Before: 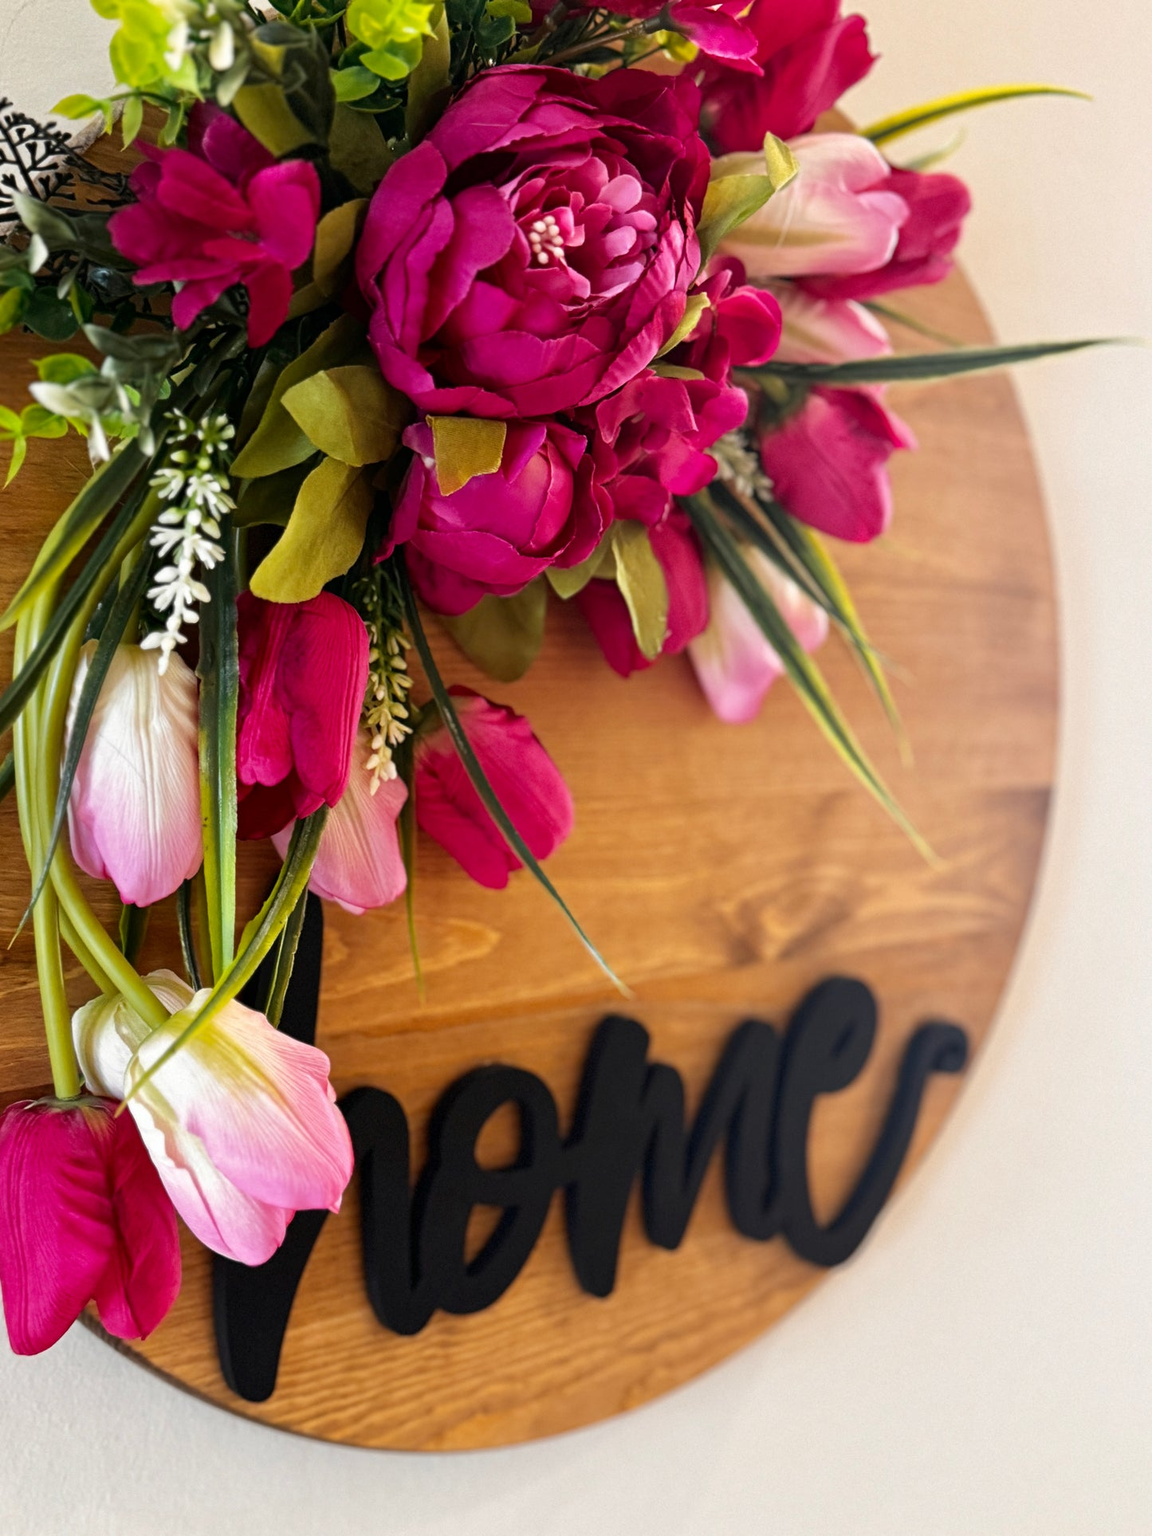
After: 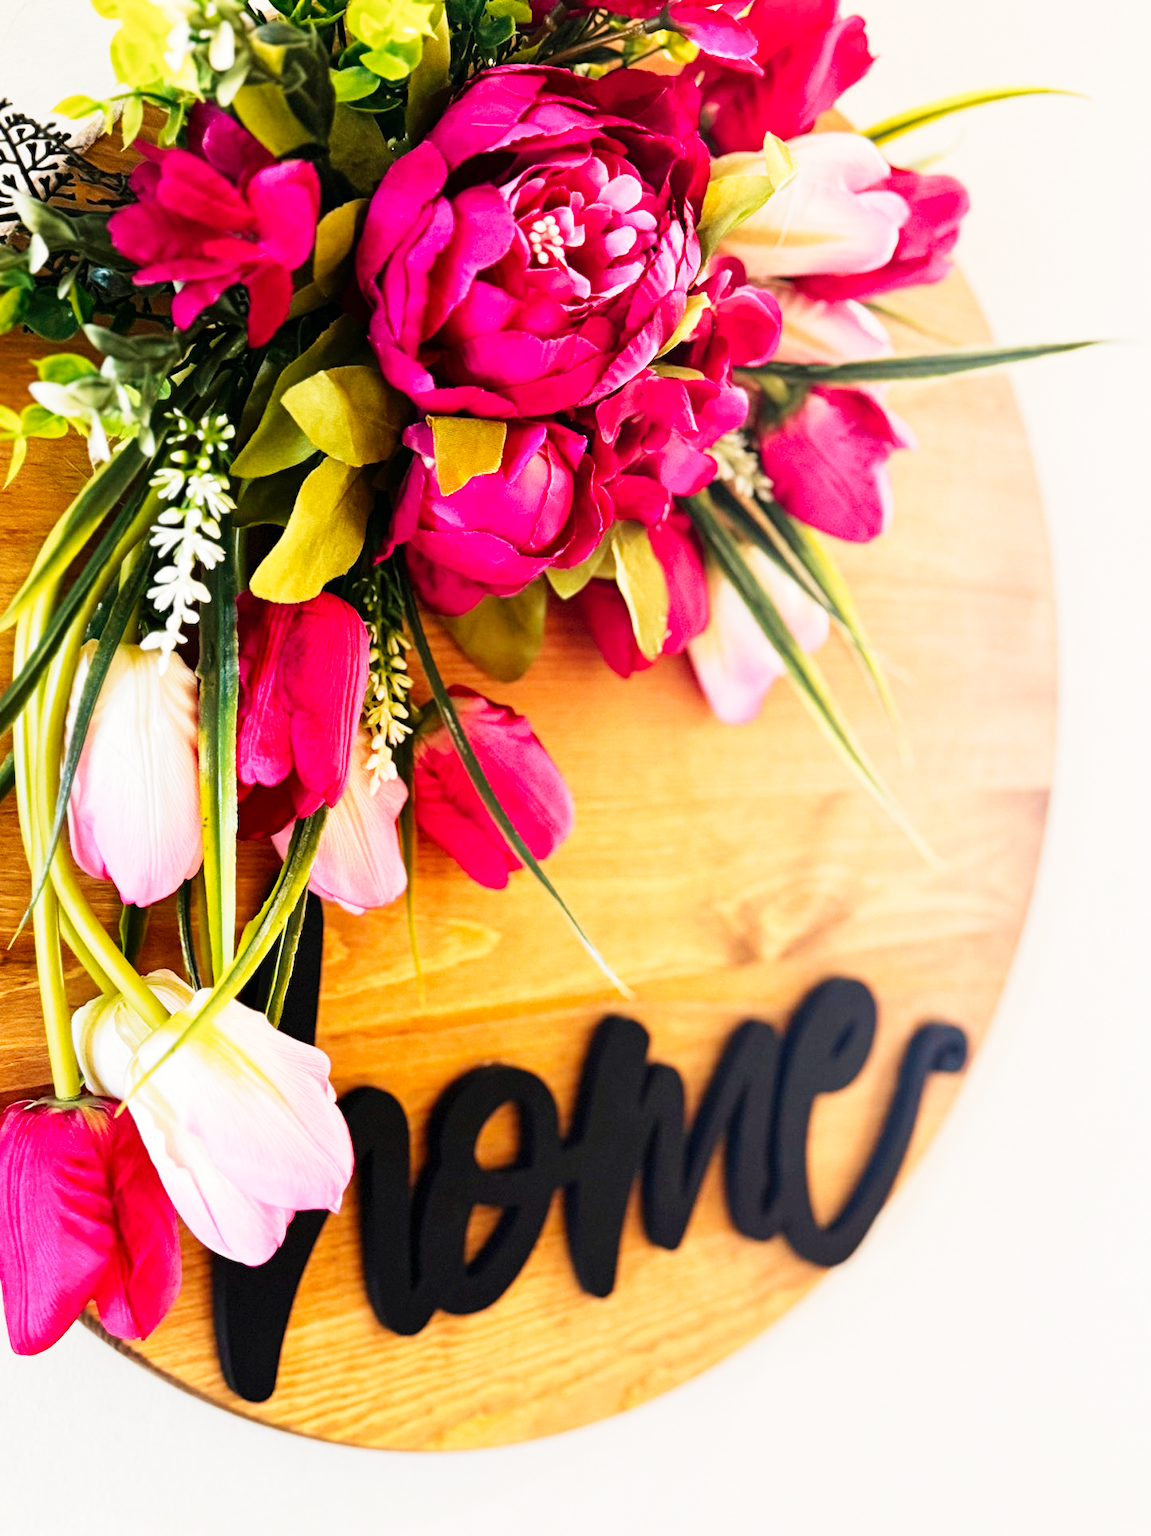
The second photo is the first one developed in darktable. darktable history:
white balance: red 1.009, blue 0.985
tone curve: curves: ch0 [(0, 0) (0.003, 0.003) (0.011, 0.012) (0.025, 0.027) (0.044, 0.048) (0.069, 0.074) (0.1, 0.117) (0.136, 0.177) (0.177, 0.246) (0.224, 0.324) (0.277, 0.422) (0.335, 0.531) (0.399, 0.633) (0.468, 0.733) (0.543, 0.824) (0.623, 0.895) (0.709, 0.938) (0.801, 0.961) (0.898, 0.98) (1, 1)], preserve colors none
velvia: on, module defaults
